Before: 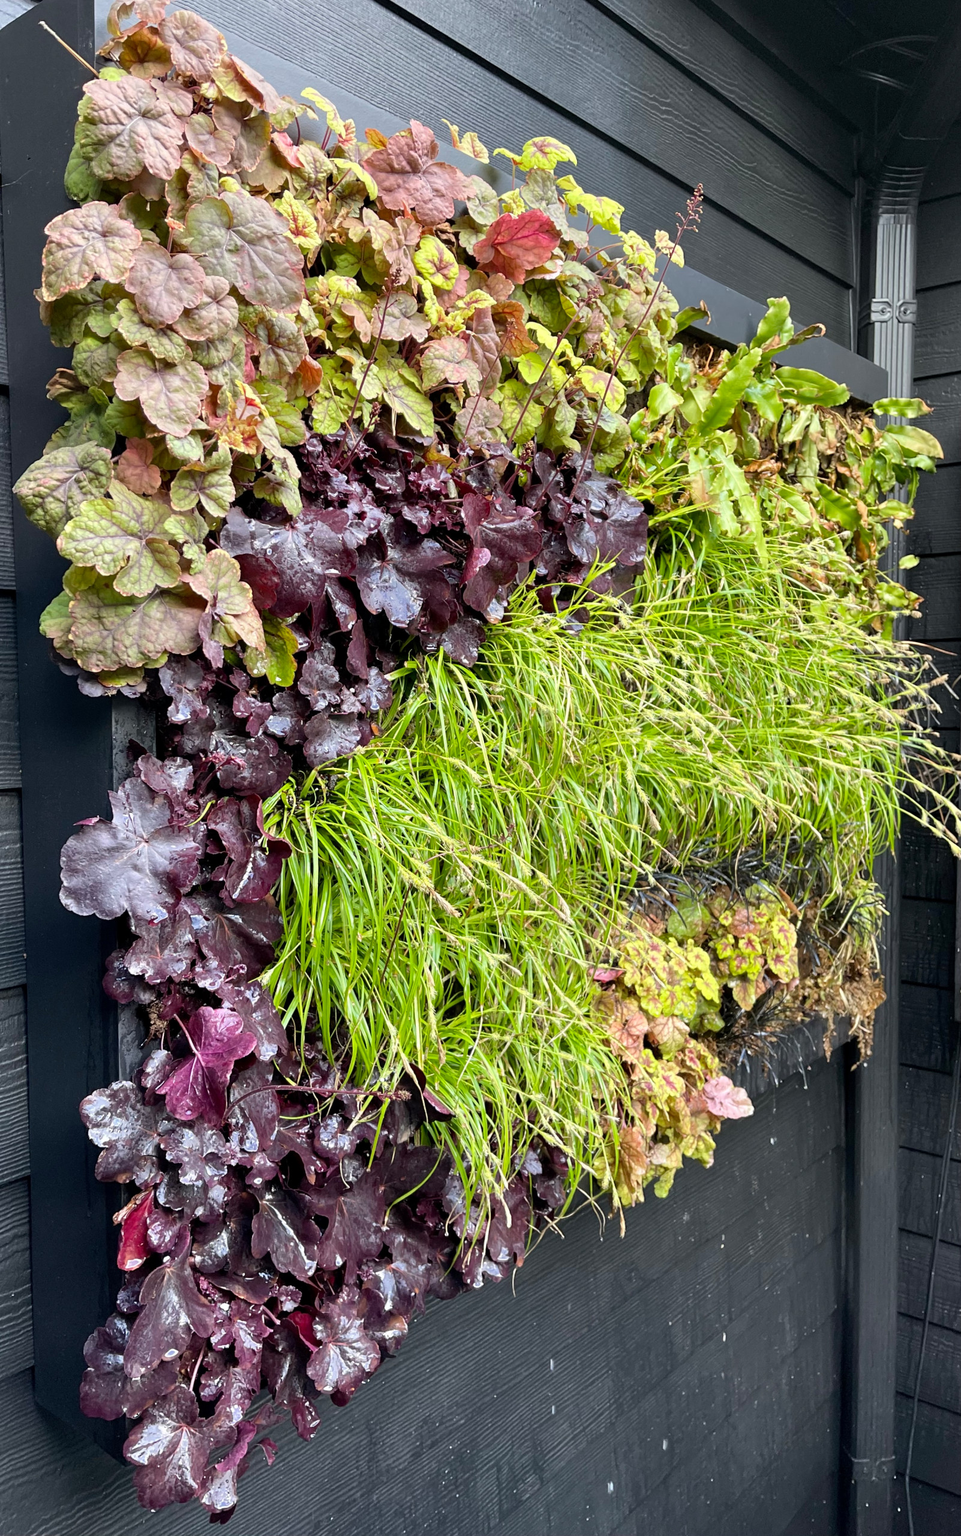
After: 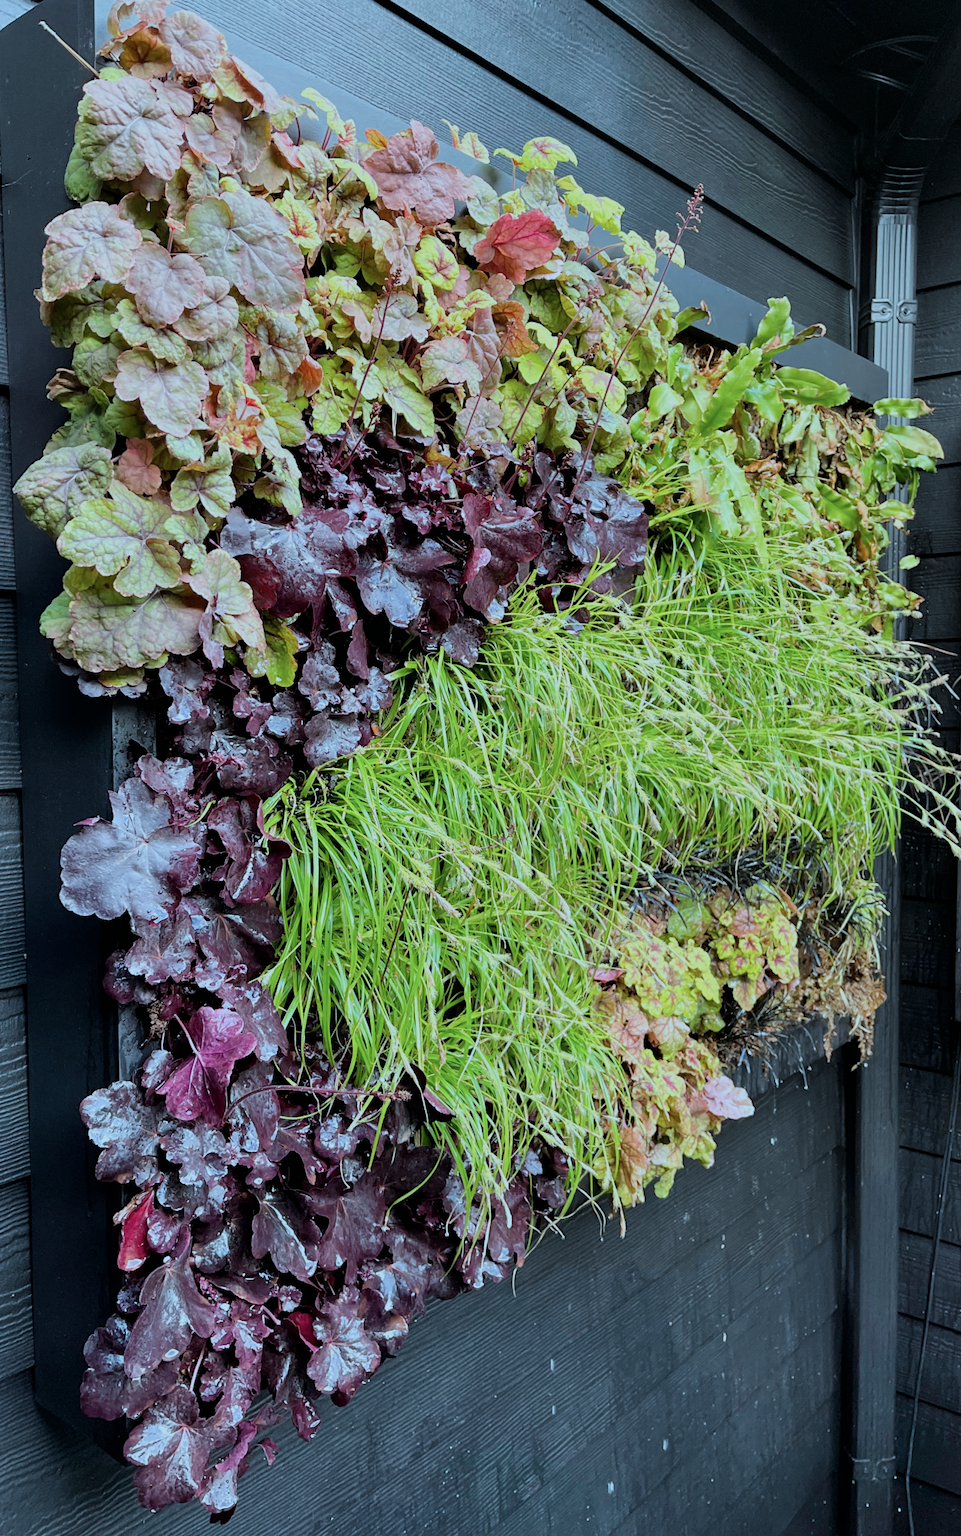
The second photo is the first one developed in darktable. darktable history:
filmic rgb: black relative exposure -7.65 EV, white relative exposure 4.56 EV, hardness 3.61
color correction: highlights a* -10.5, highlights b* -19.2
